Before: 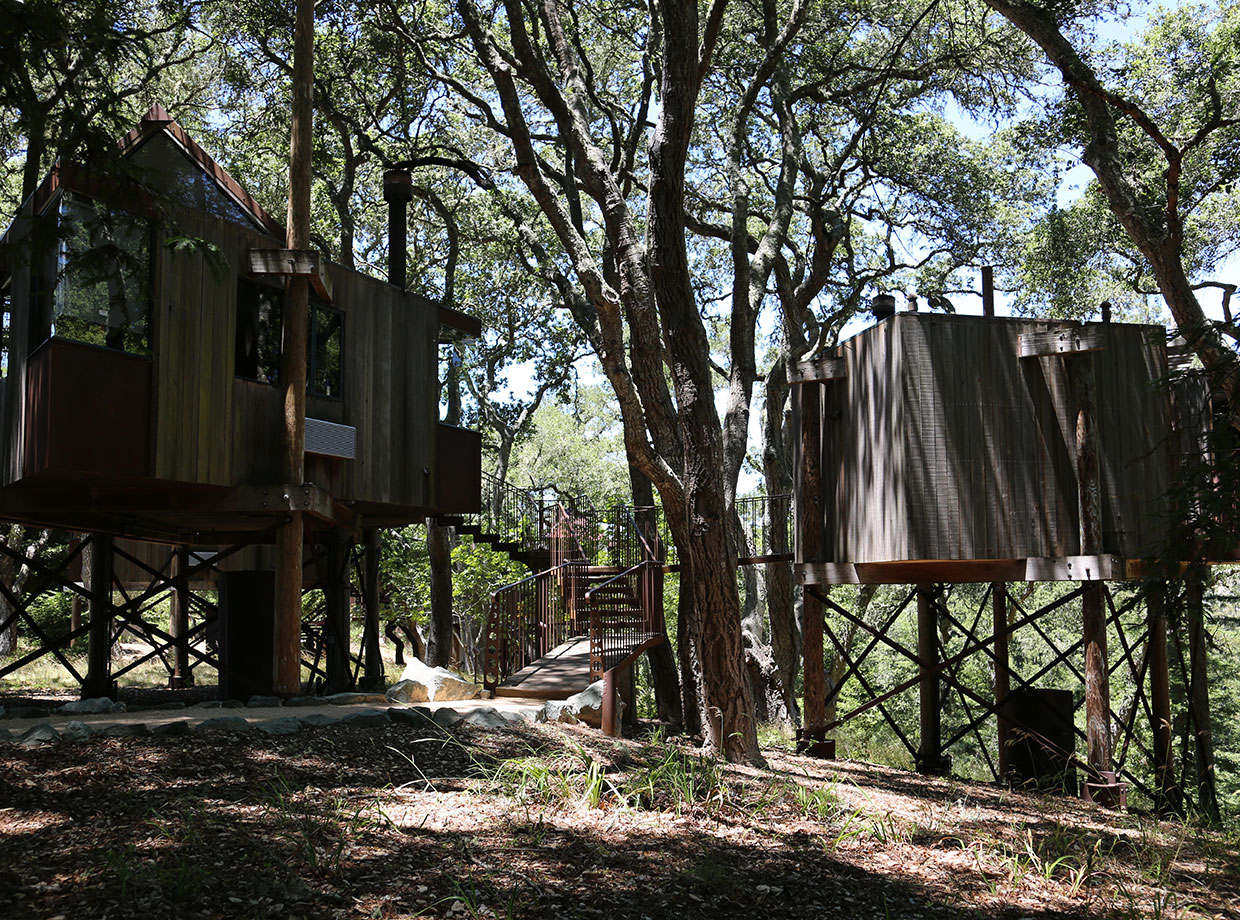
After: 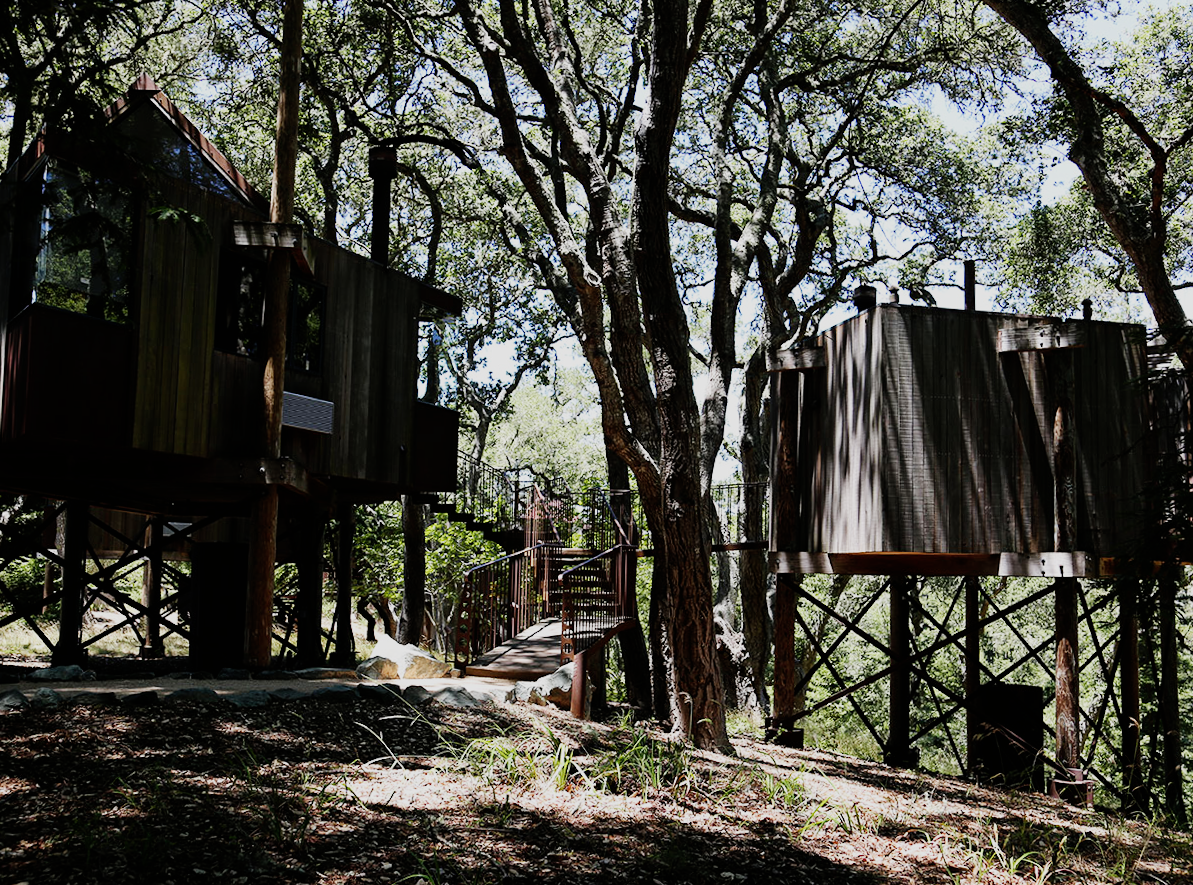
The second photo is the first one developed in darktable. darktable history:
crop and rotate: angle -1.69°
sigmoid: contrast 1.6, skew -0.2, preserve hue 0%, red attenuation 0.1, red rotation 0.035, green attenuation 0.1, green rotation -0.017, blue attenuation 0.15, blue rotation -0.052, base primaries Rec2020
exposure: black level correction 0.001, exposure 0.191 EV, compensate highlight preservation false
